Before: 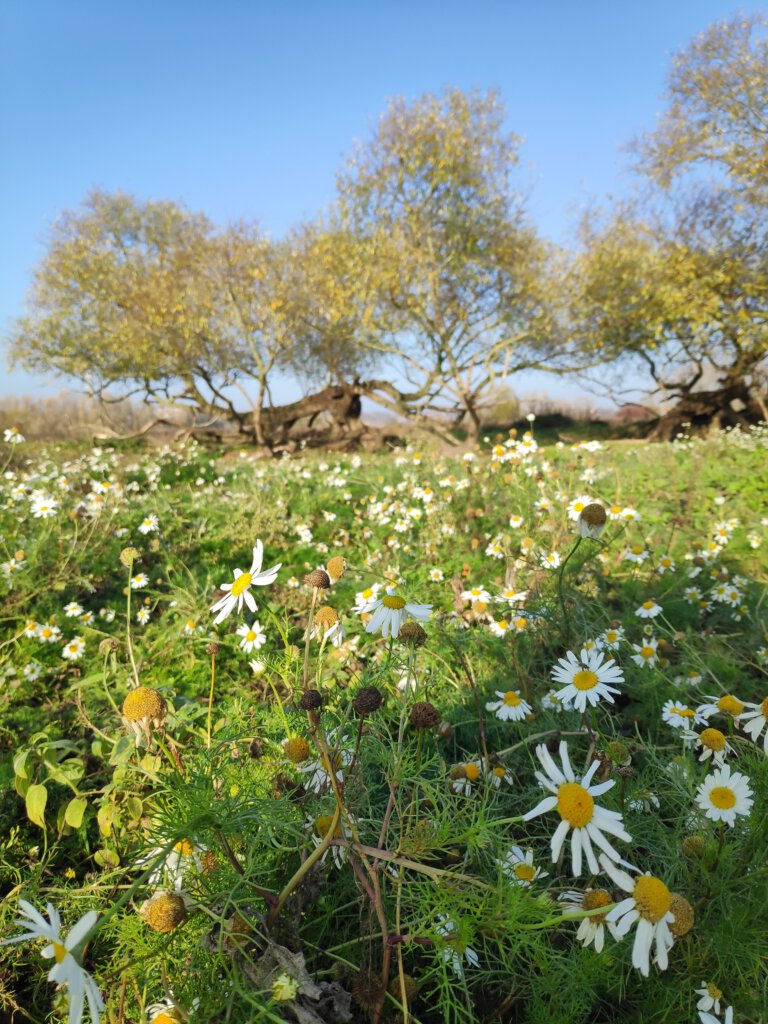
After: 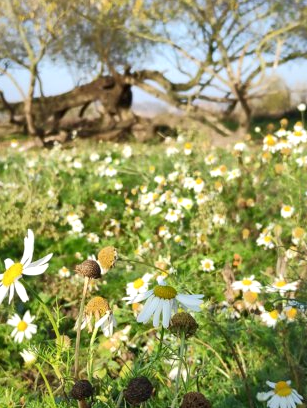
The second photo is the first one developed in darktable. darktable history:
crop: left 29.937%, top 30.286%, right 29.994%, bottom 29.799%
local contrast: mode bilateral grid, contrast 25, coarseness 60, detail 152%, midtone range 0.2
